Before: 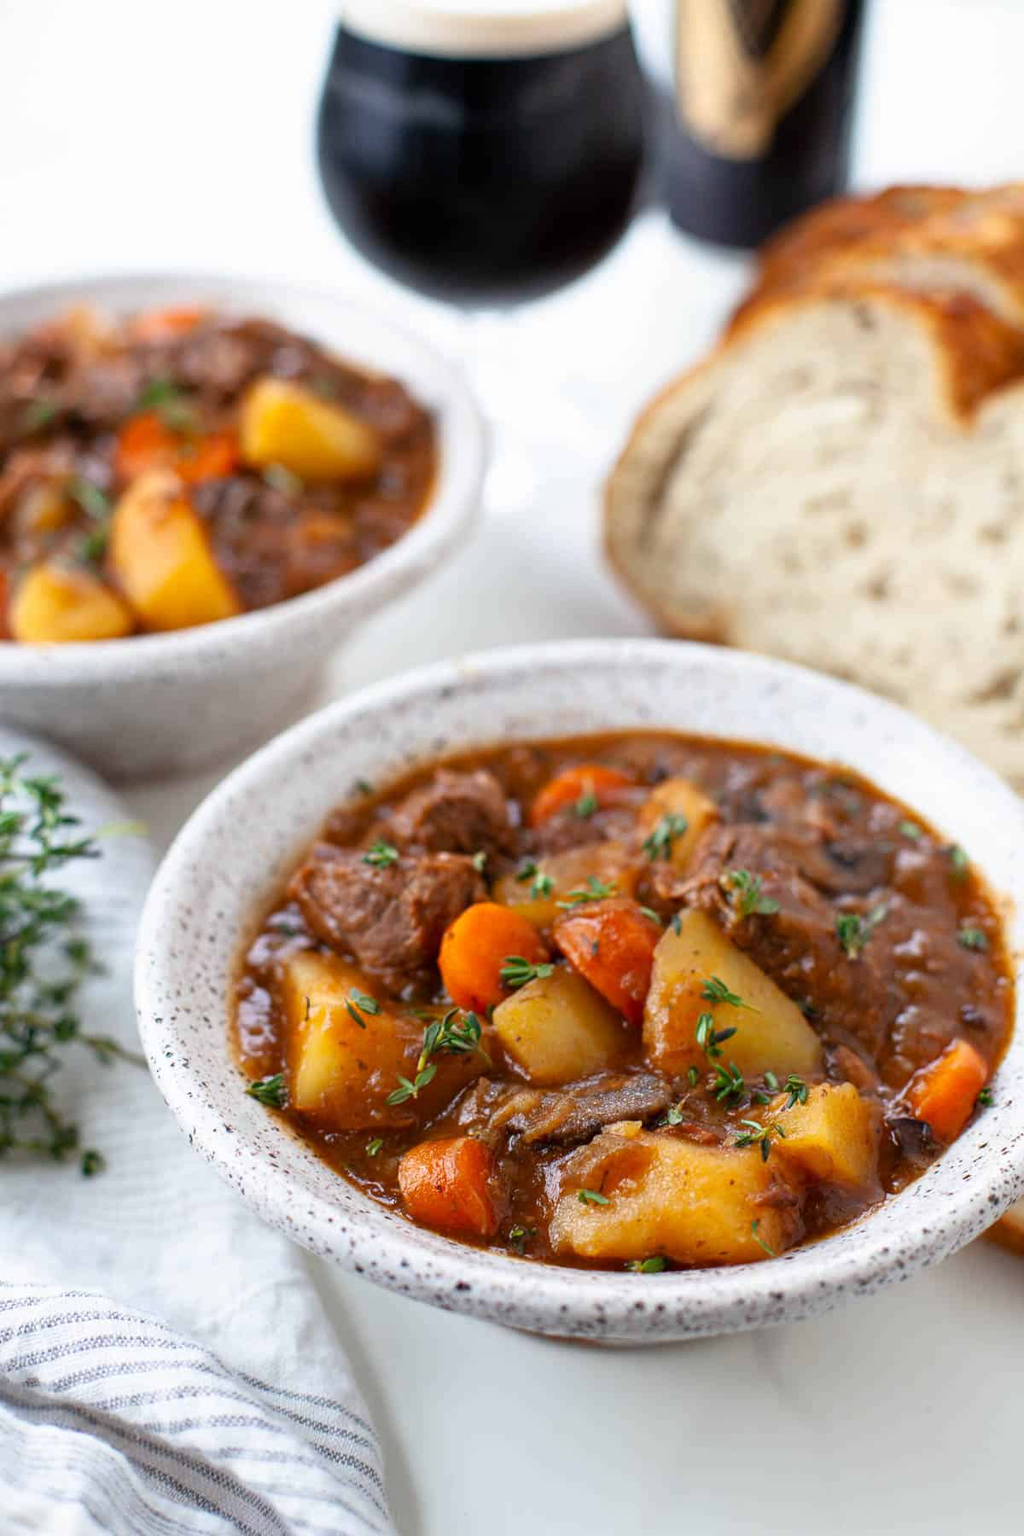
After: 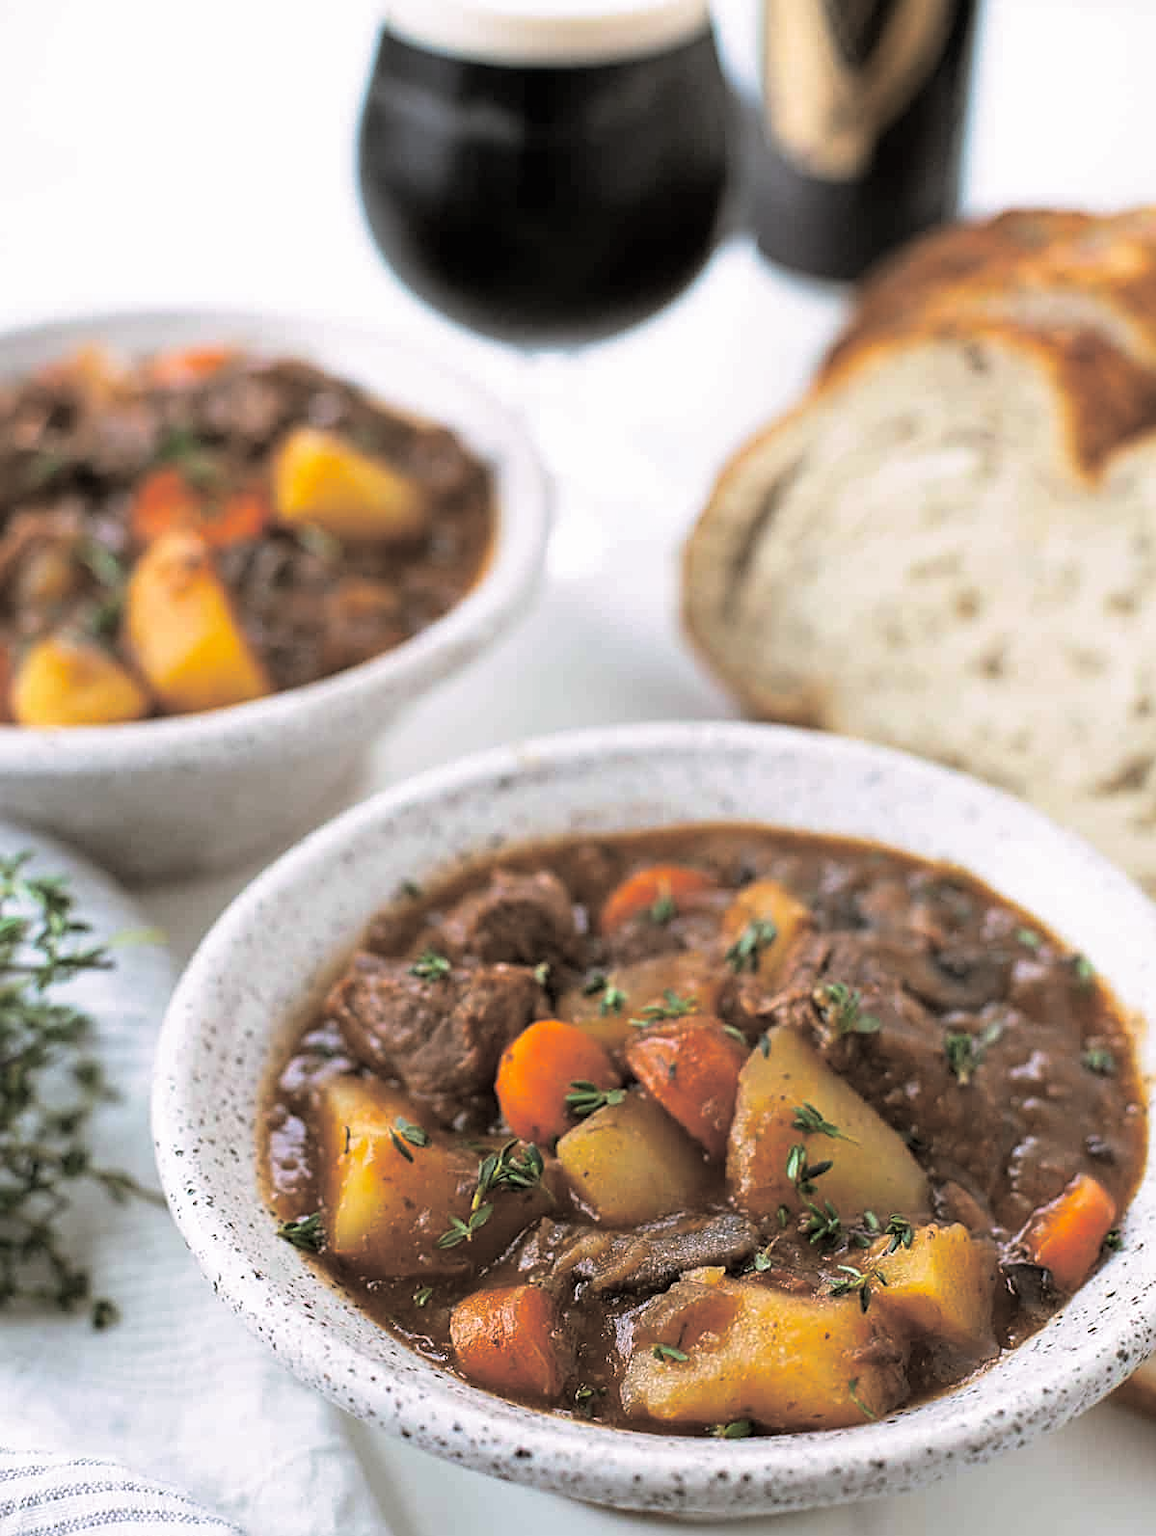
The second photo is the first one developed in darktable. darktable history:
sharpen: on, module defaults
crop and rotate: top 0%, bottom 11.49%
split-toning: shadows › hue 46.8°, shadows › saturation 0.17, highlights › hue 316.8°, highlights › saturation 0.27, balance -51.82
